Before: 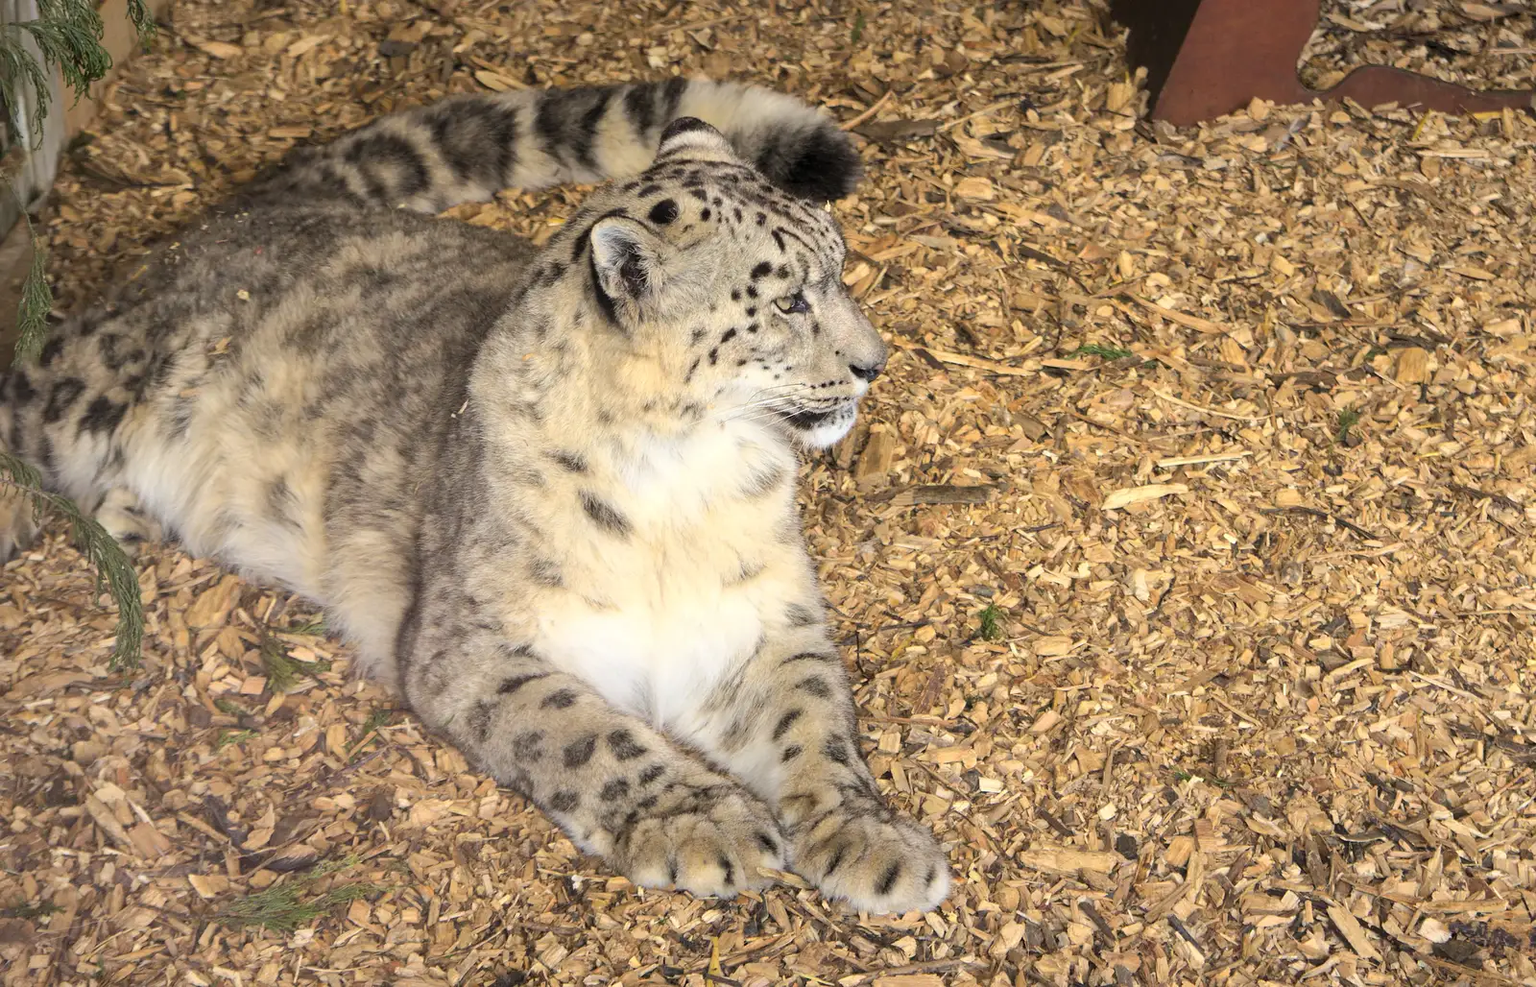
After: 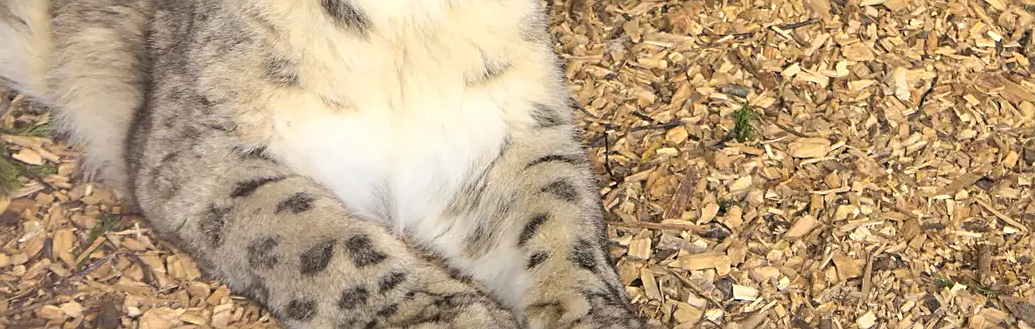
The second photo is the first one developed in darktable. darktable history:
sharpen: amount 0.498
crop: left 17.964%, top 51.125%, right 17.321%, bottom 16.849%
